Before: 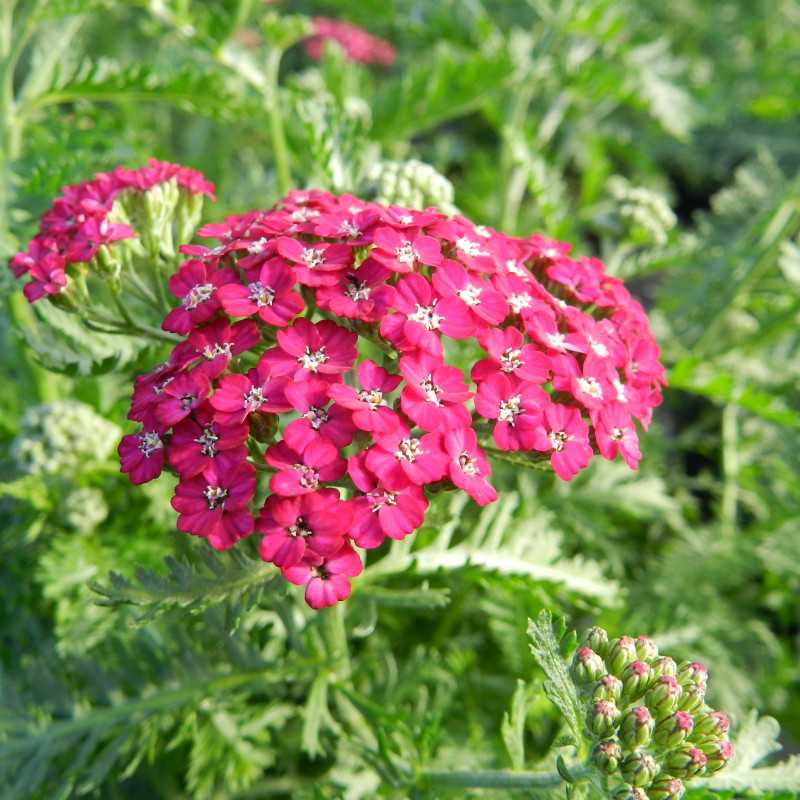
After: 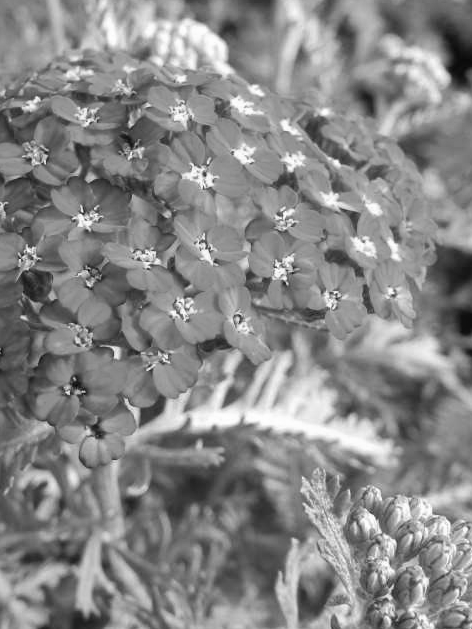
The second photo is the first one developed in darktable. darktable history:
monochrome: size 3.1
crop and rotate: left 28.256%, top 17.734%, right 12.656%, bottom 3.573%
color calibration: illuminant as shot in camera, x 0.358, y 0.373, temperature 4628.91 K
